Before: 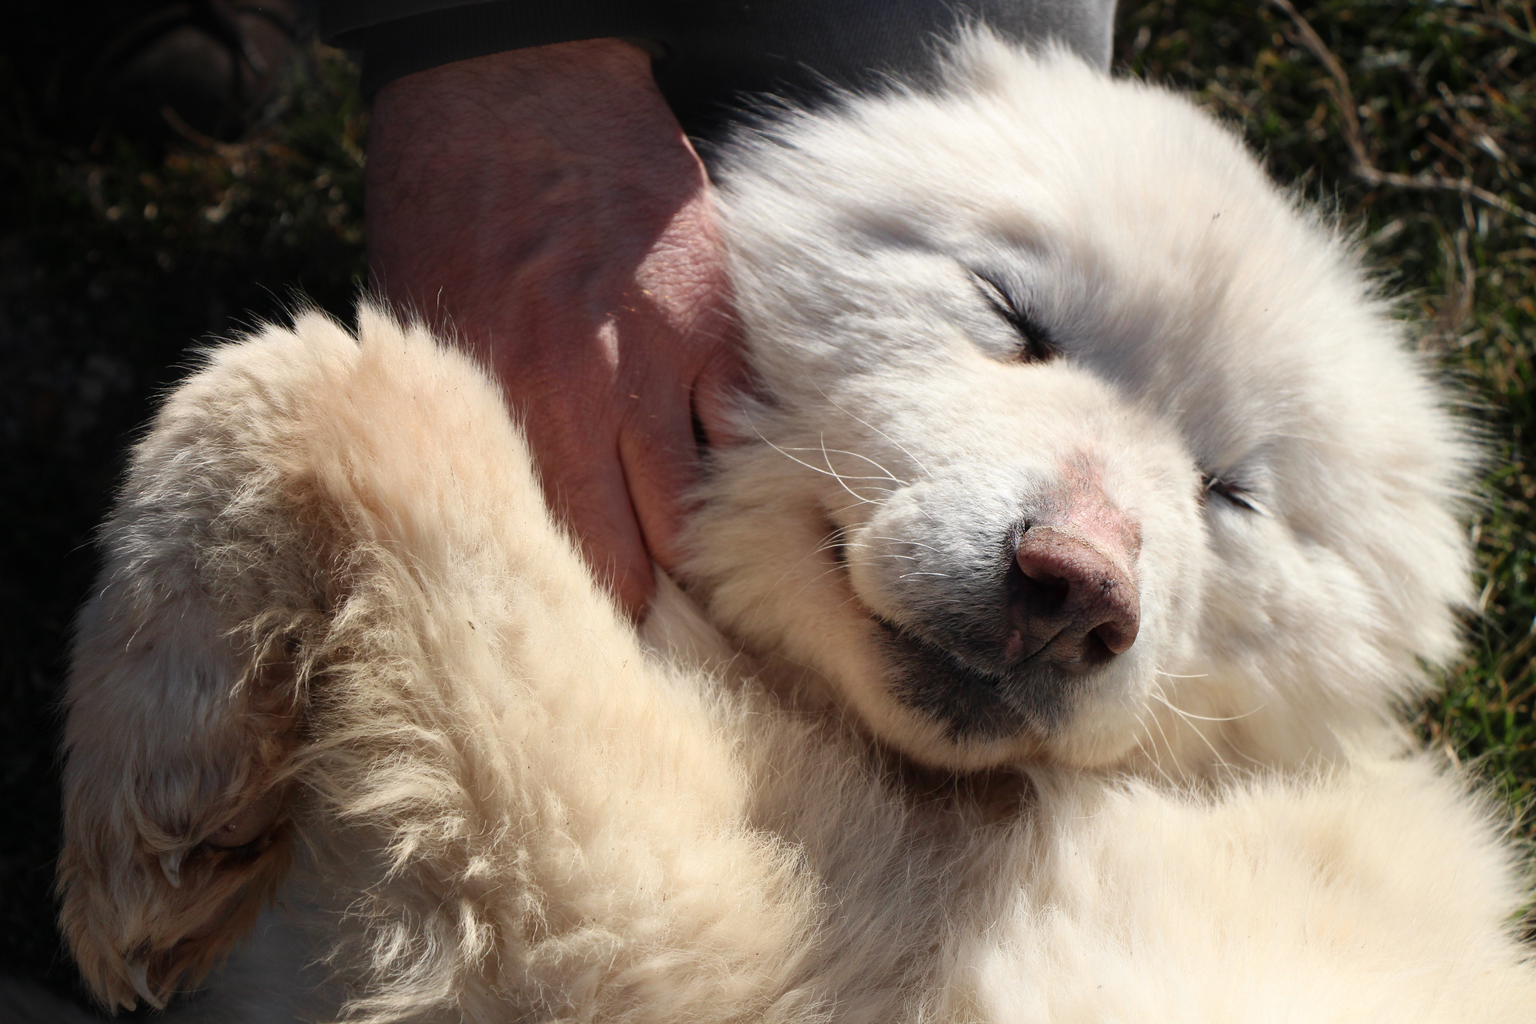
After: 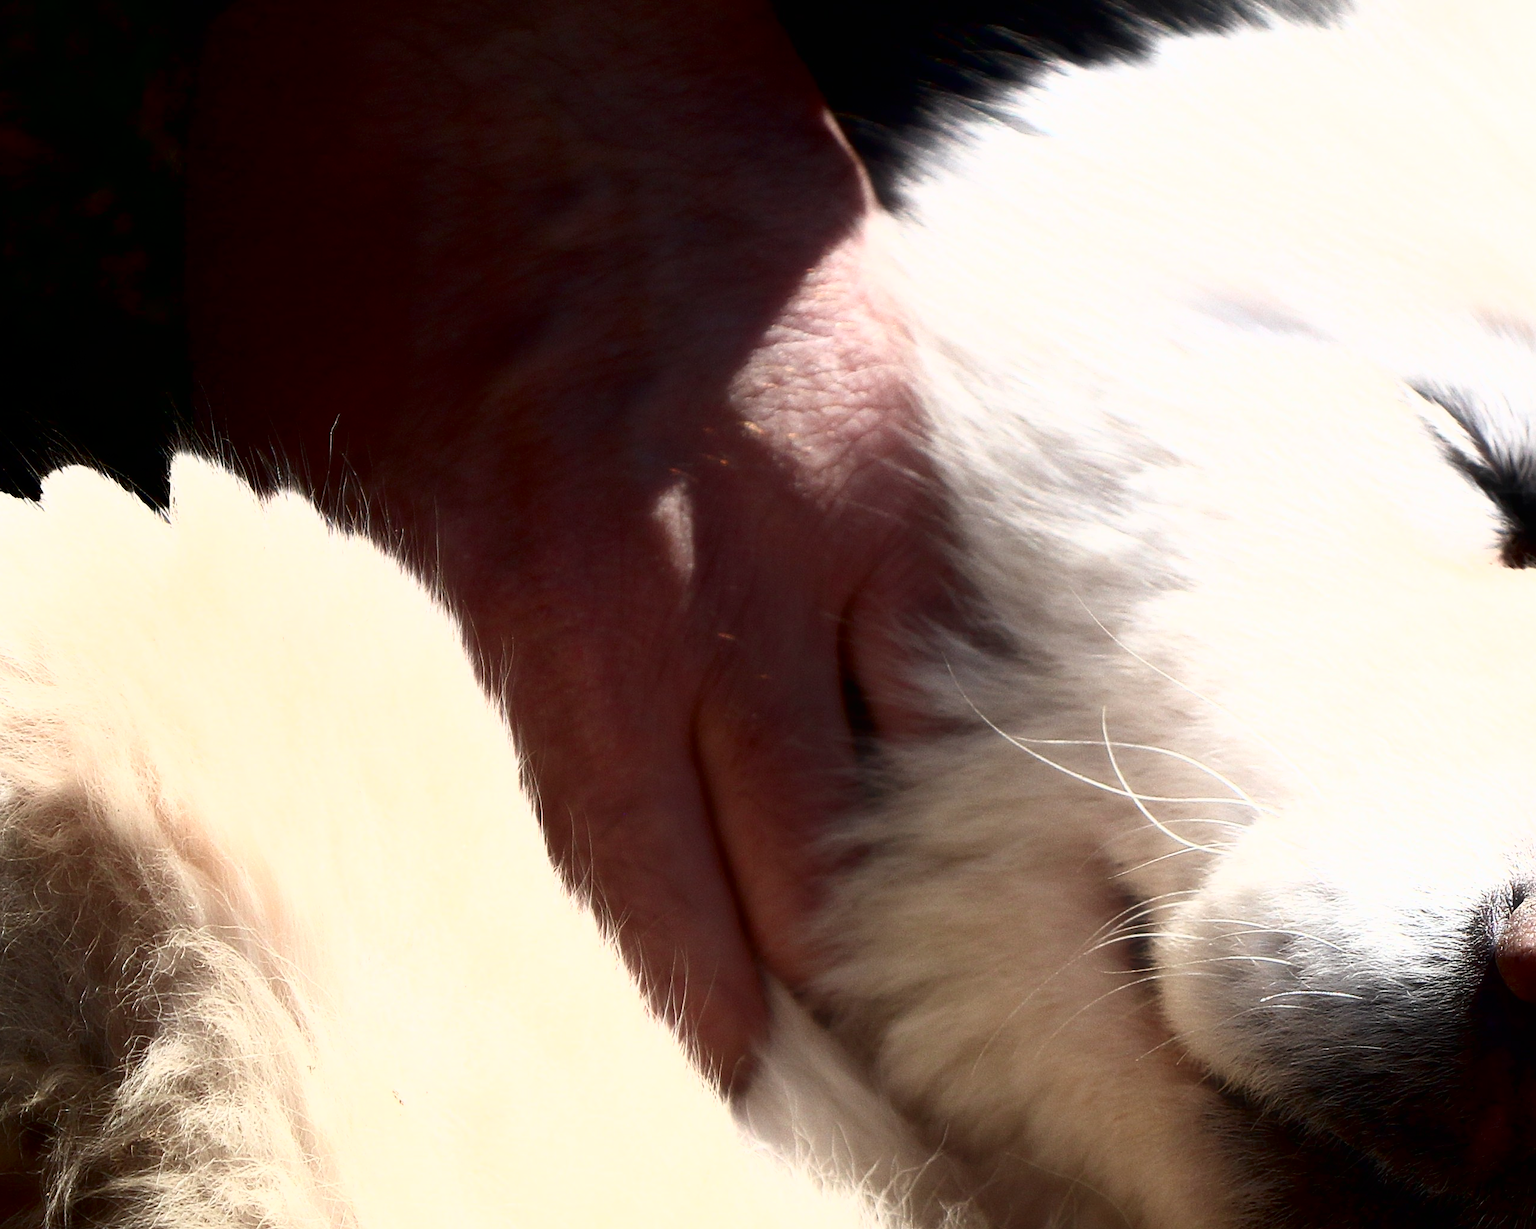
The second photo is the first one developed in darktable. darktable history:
tone curve: curves: ch0 [(0, 0) (0.003, 0) (0.011, 0) (0.025, 0) (0.044, 0.001) (0.069, 0.003) (0.1, 0.003) (0.136, 0.006) (0.177, 0.014) (0.224, 0.056) (0.277, 0.128) (0.335, 0.218) (0.399, 0.346) (0.468, 0.512) (0.543, 0.713) (0.623, 0.898) (0.709, 0.987) (0.801, 0.99) (0.898, 0.99) (1, 1)], color space Lab, independent channels, preserve colors none
contrast equalizer: y [[0.783, 0.666, 0.575, 0.77, 0.556, 0.501], [0.5 ×6], [0.5 ×6], [0, 0.02, 0.272, 0.399, 0.062, 0], [0 ×6]], mix -0.984
crop: left 17.83%, top 7.893%, right 32.513%, bottom 32.457%
